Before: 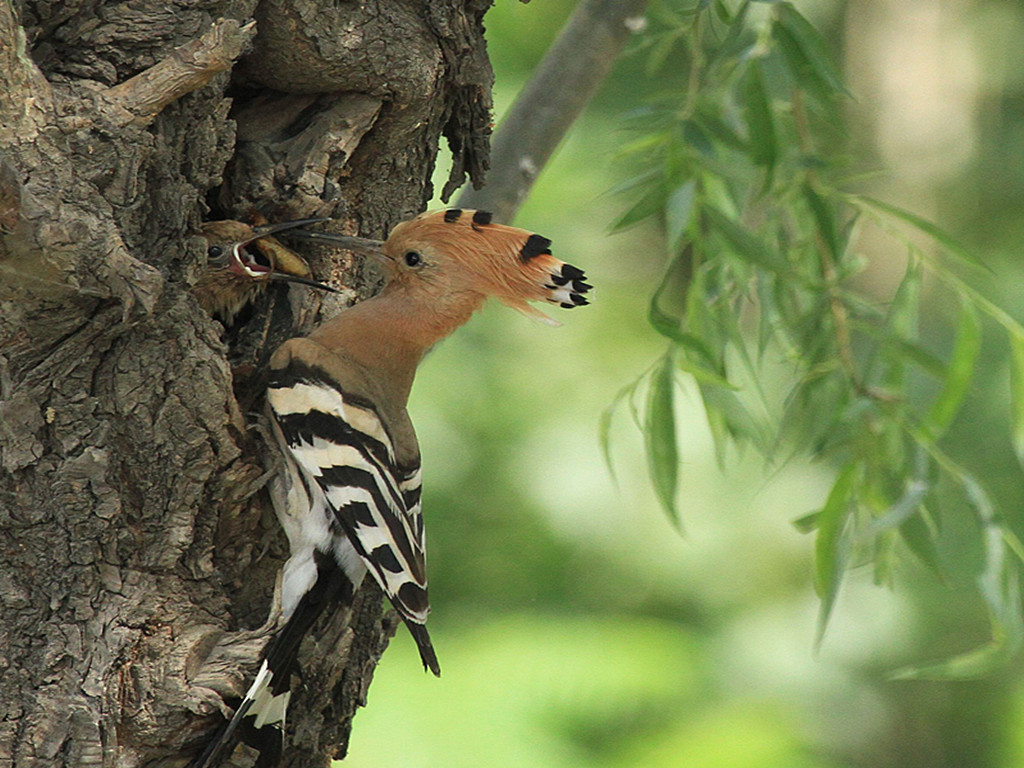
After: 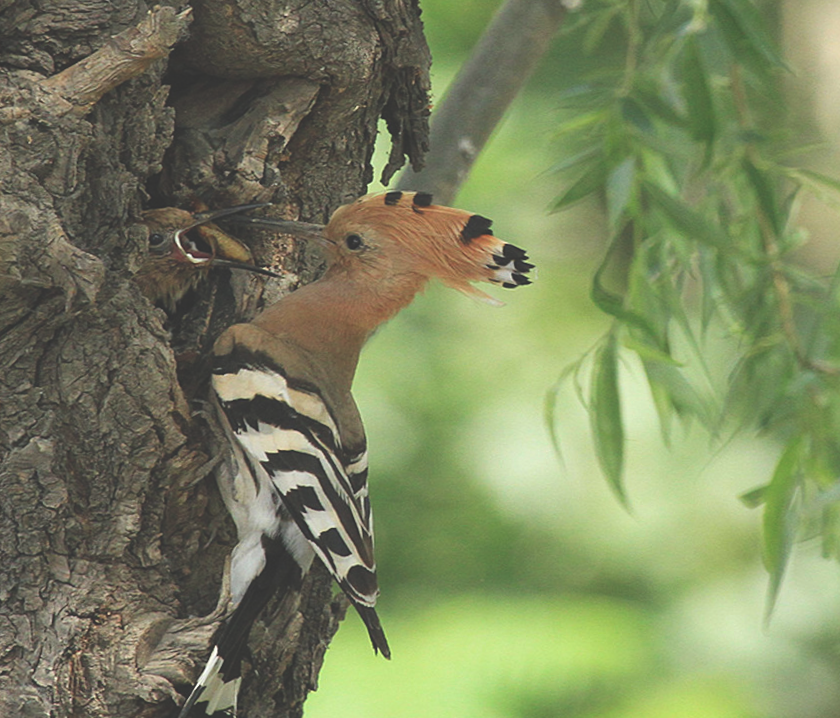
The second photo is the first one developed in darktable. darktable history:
crop and rotate: angle 1.25°, left 4.192%, top 1.134%, right 11.38%, bottom 2.609%
exposure: black level correction -0.032, compensate highlight preservation false
